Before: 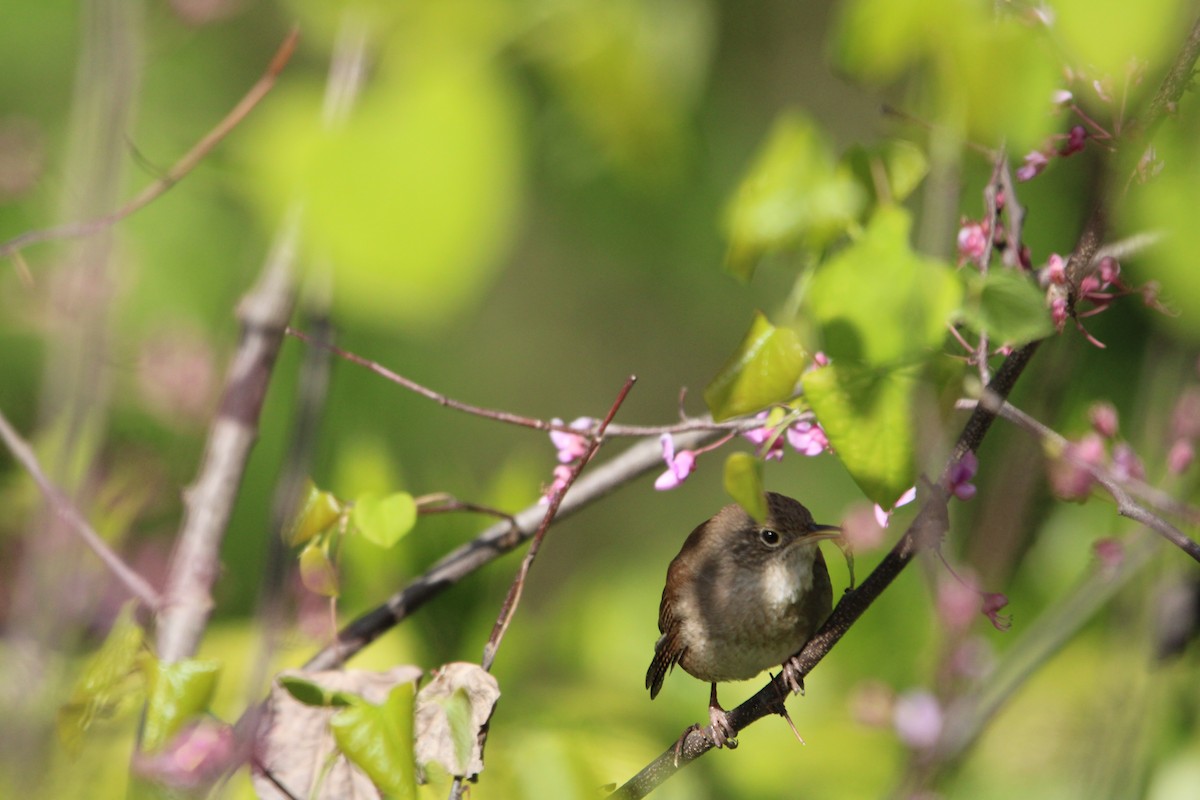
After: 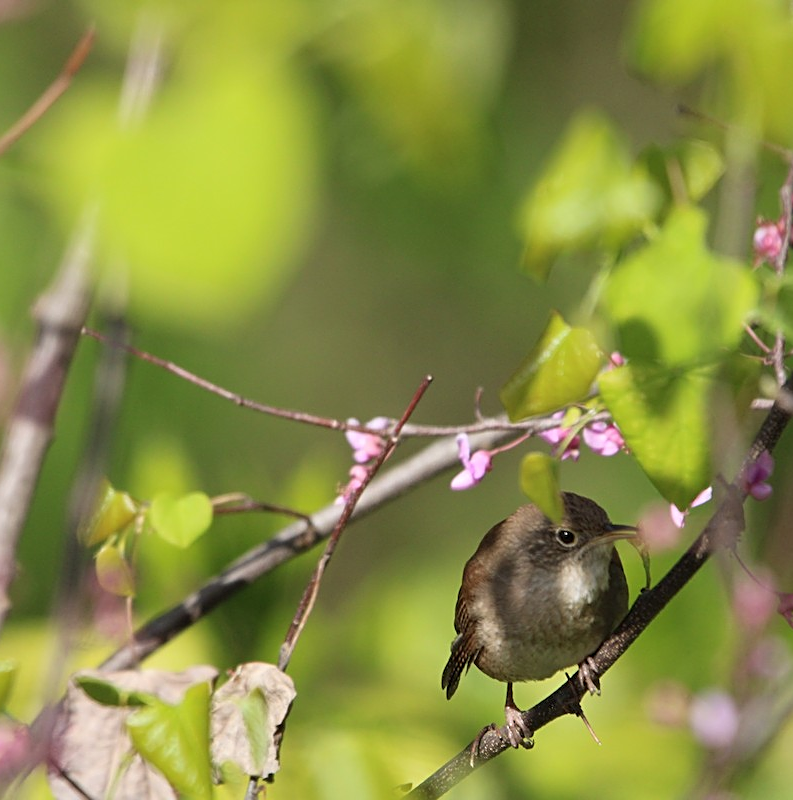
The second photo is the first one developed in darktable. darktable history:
sharpen: on, module defaults
crop: left 17.06%, right 16.836%
